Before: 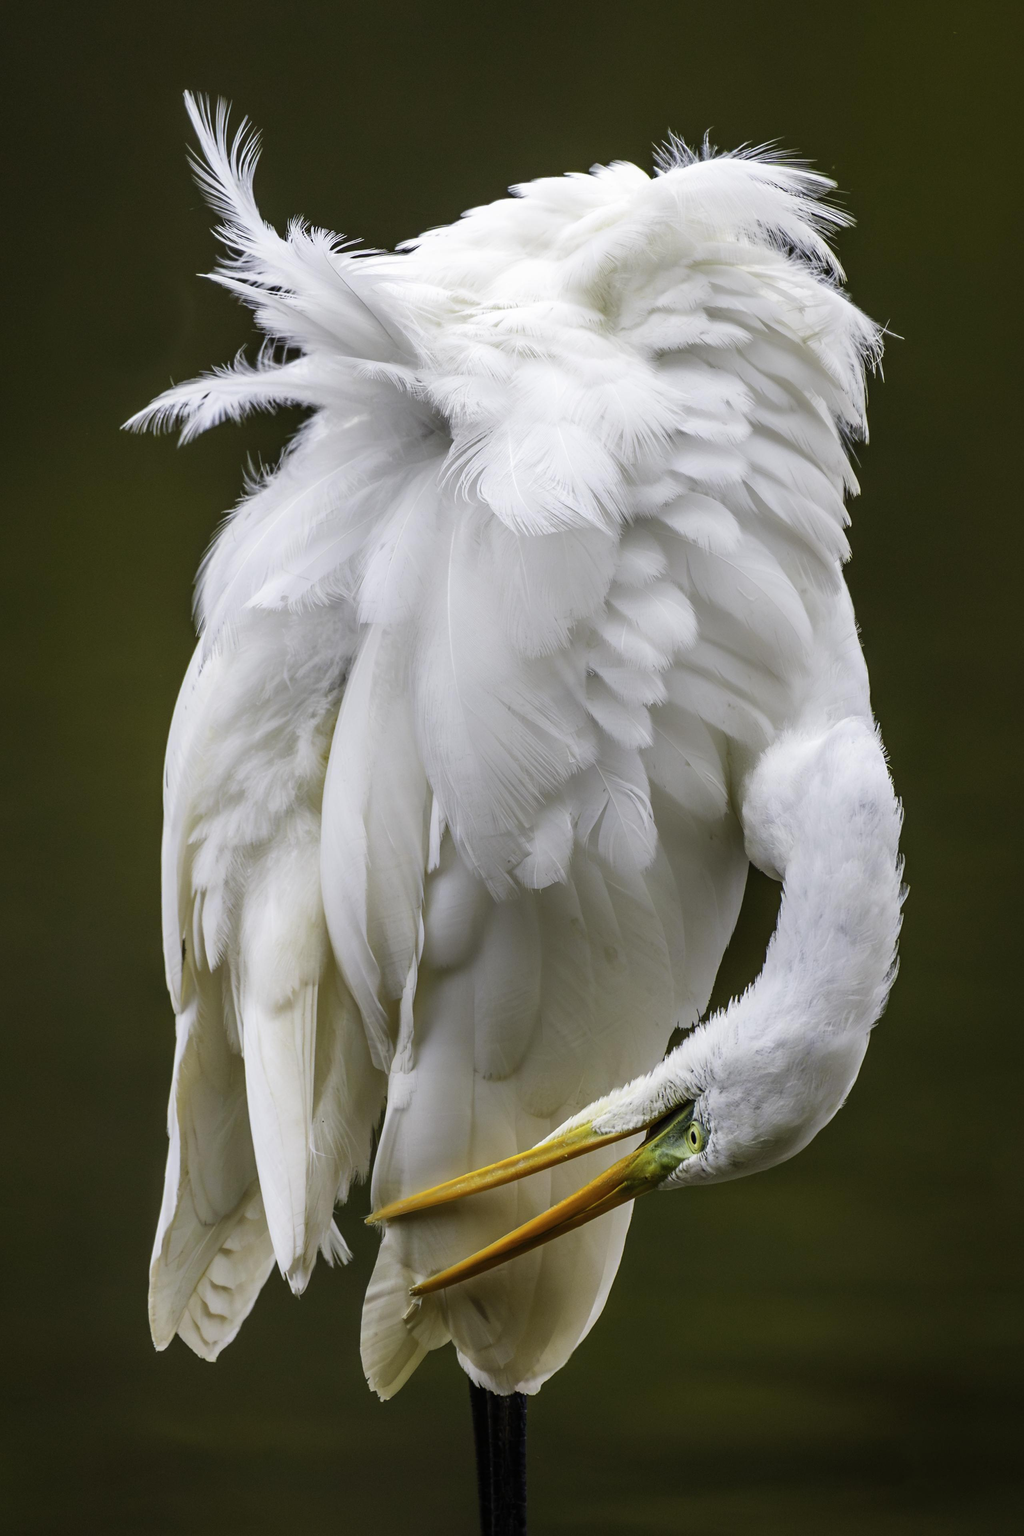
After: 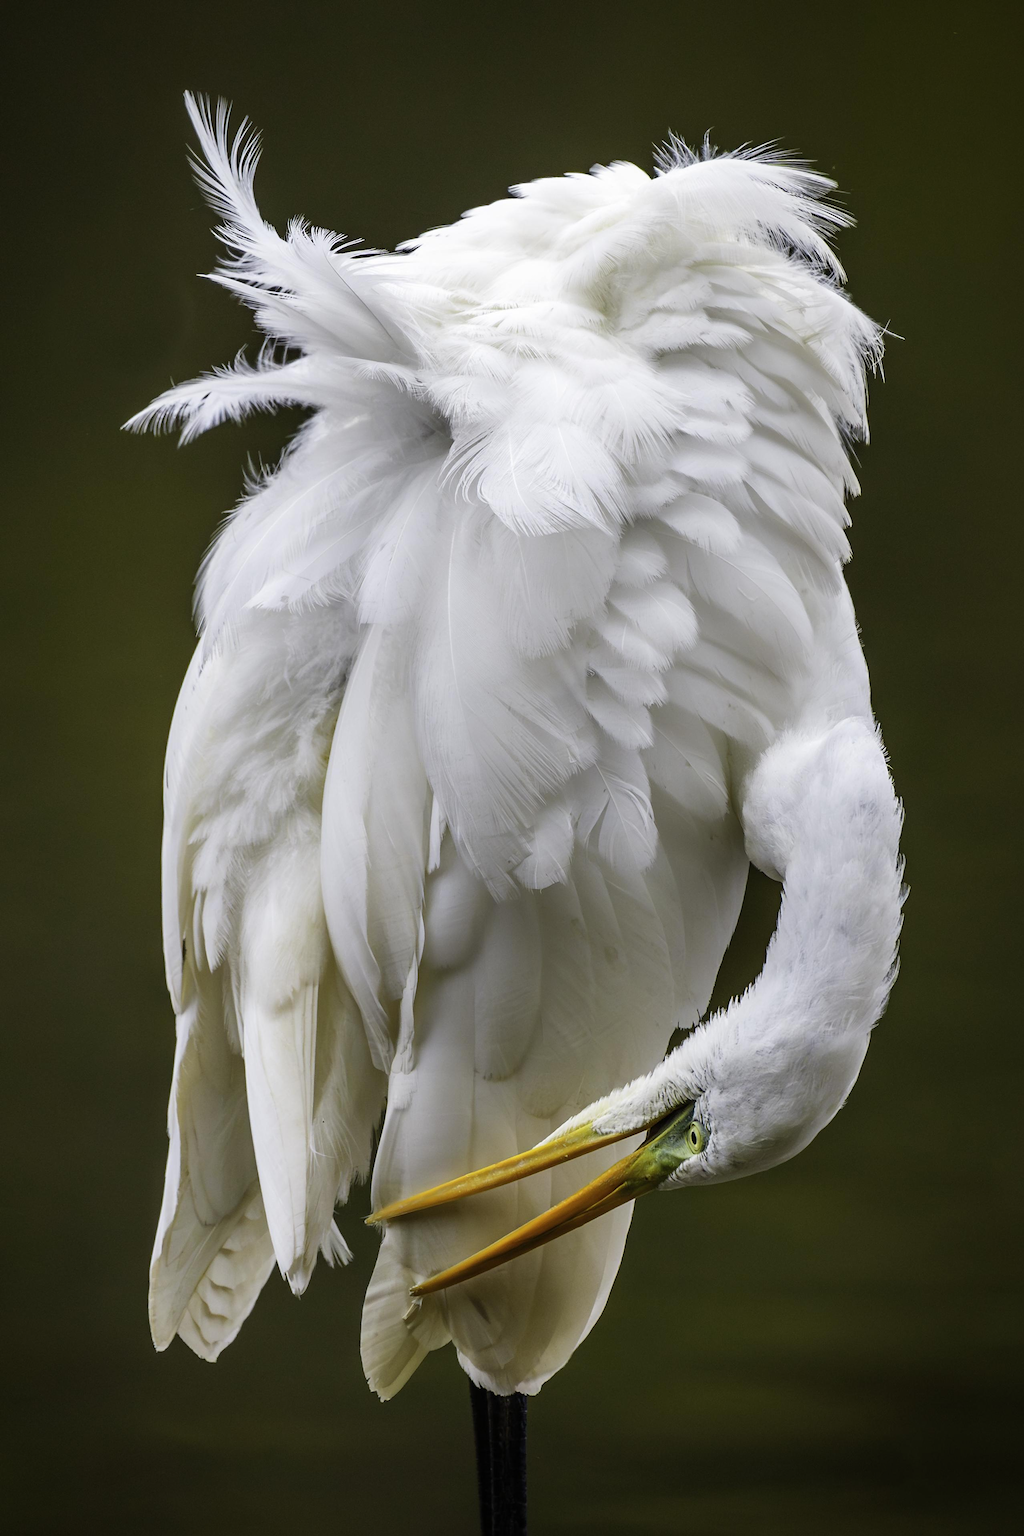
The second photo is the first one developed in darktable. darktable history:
vignetting: saturation 0, unbound false
sharpen: amount 0.2
